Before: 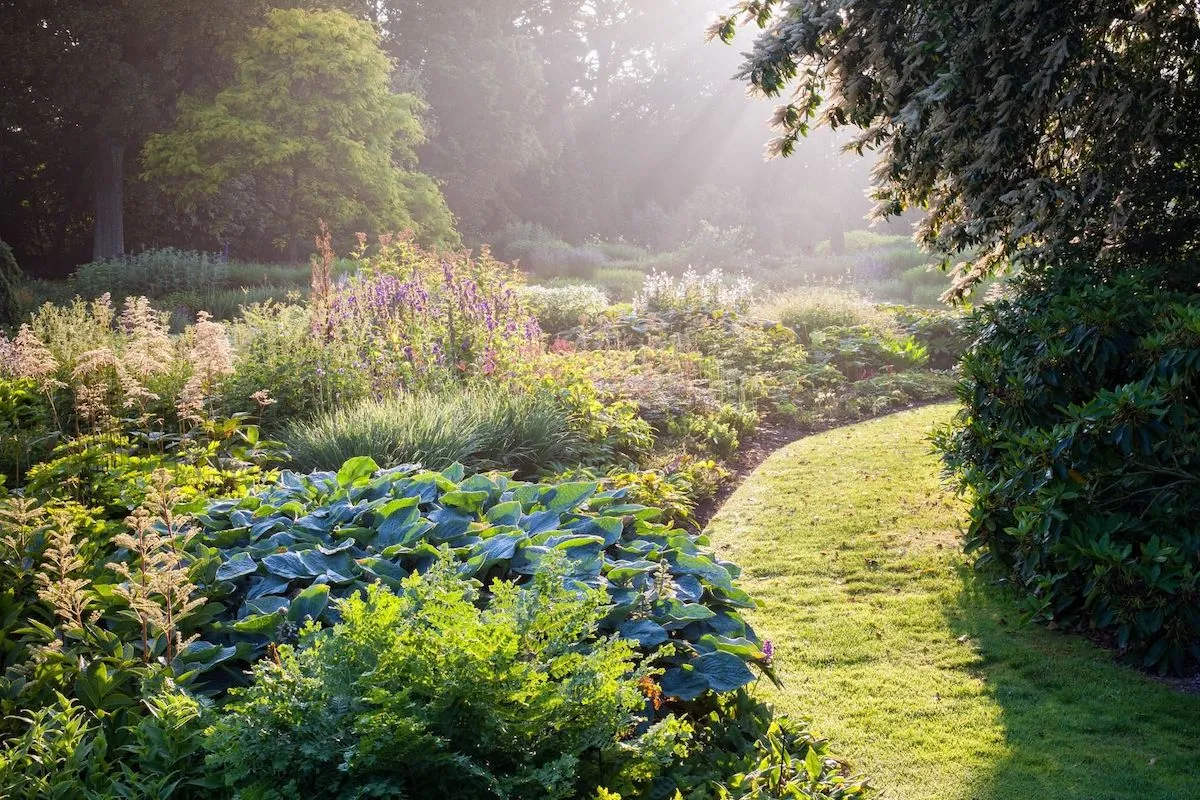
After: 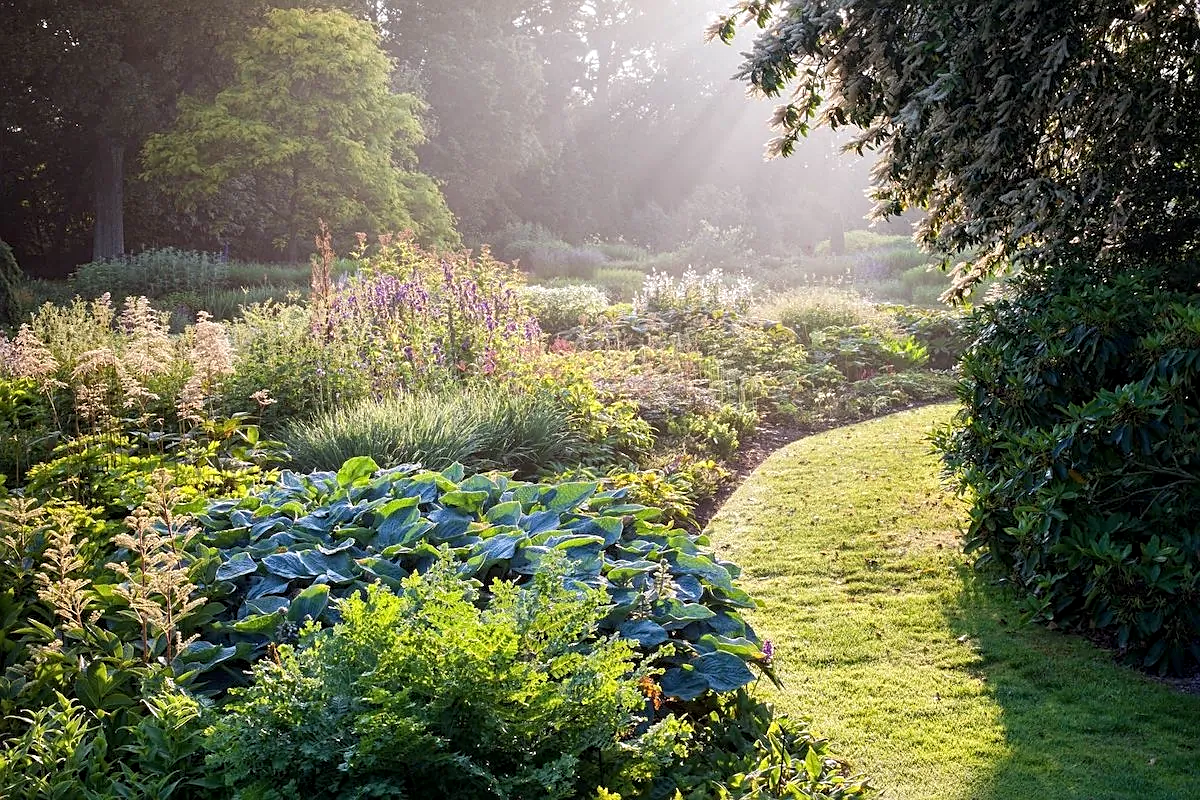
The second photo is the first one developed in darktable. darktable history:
sharpen: radius 1.967
local contrast: highlights 100%, shadows 100%, detail 120%, midtone range 0.2
